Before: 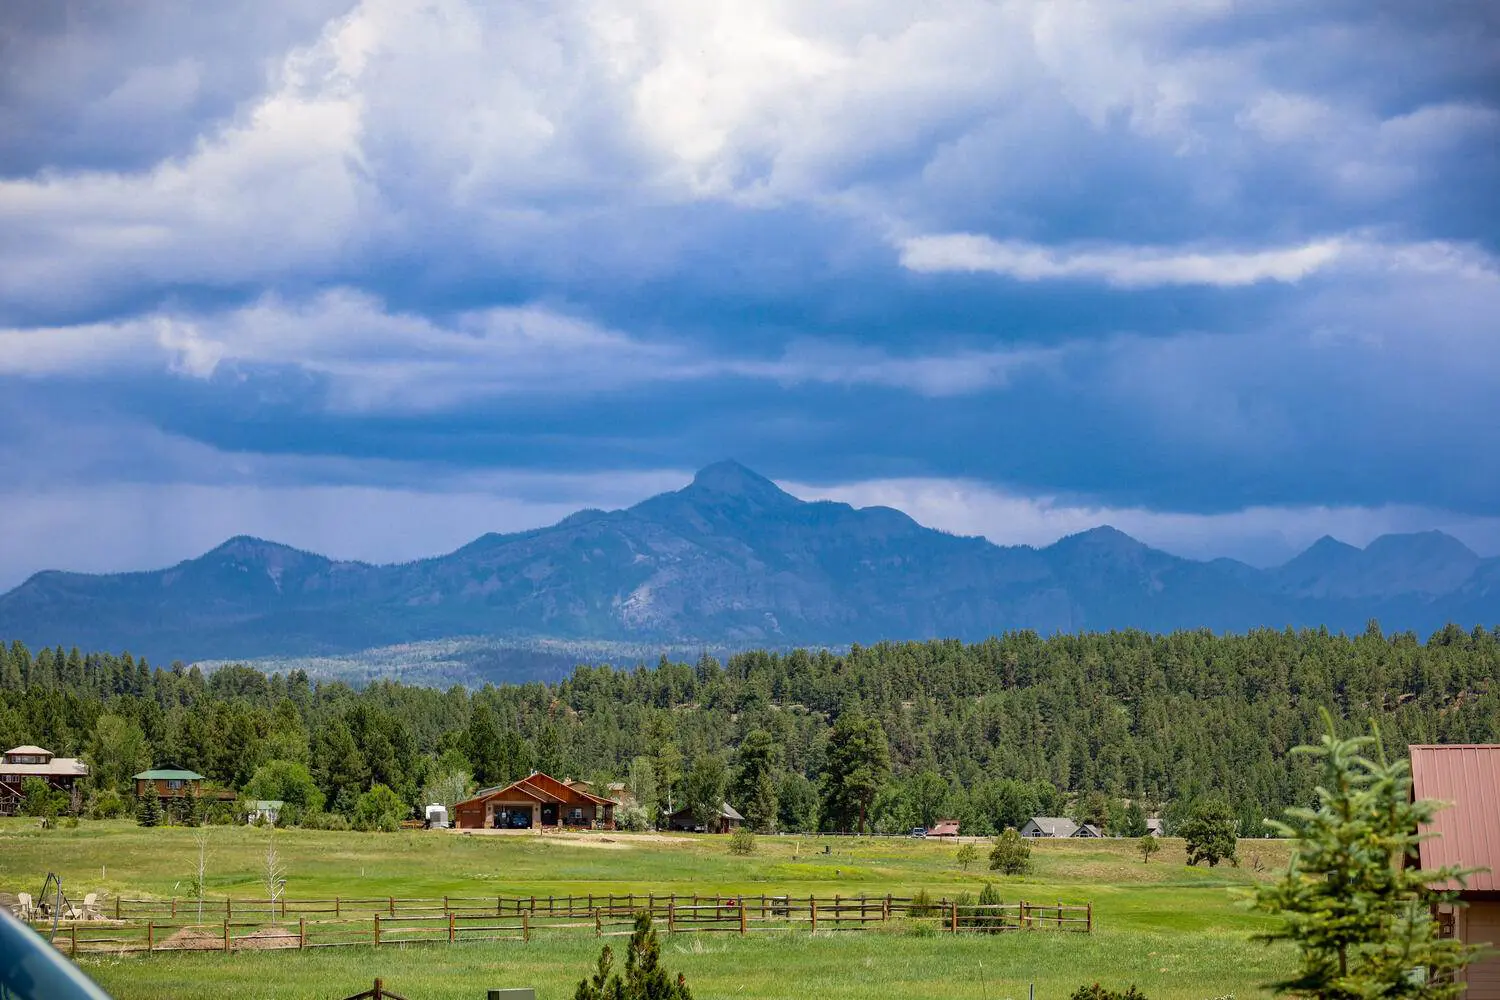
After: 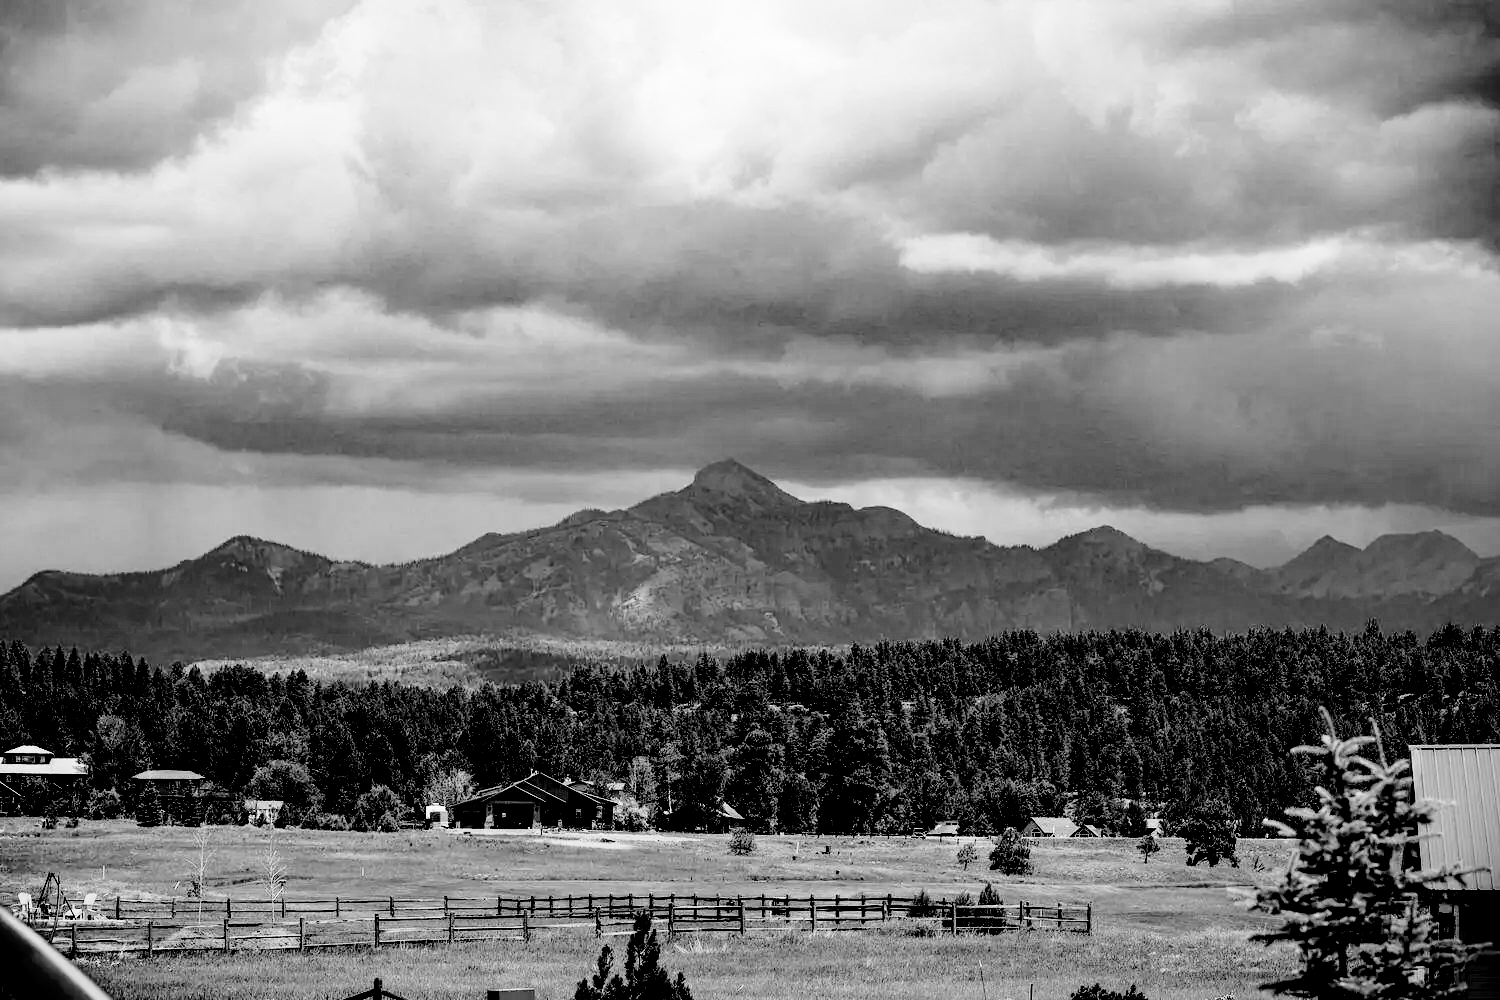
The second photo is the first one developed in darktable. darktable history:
exposure: black level correction 0.1, exposure -0.092 EV, compensate highlight preservation false
monochrome: on, module defaults
base curve: curves: ch0 [(0, 0) (0.028, 0.03) (0.121, 0.232) (0.46, 0.748) (0.859, 0.968) (1, 1)]
